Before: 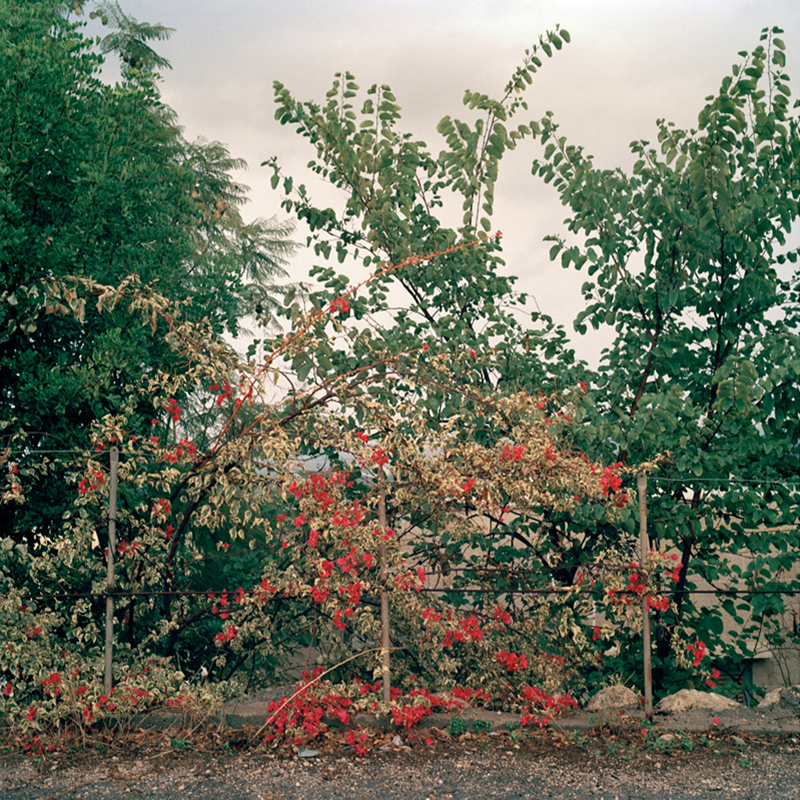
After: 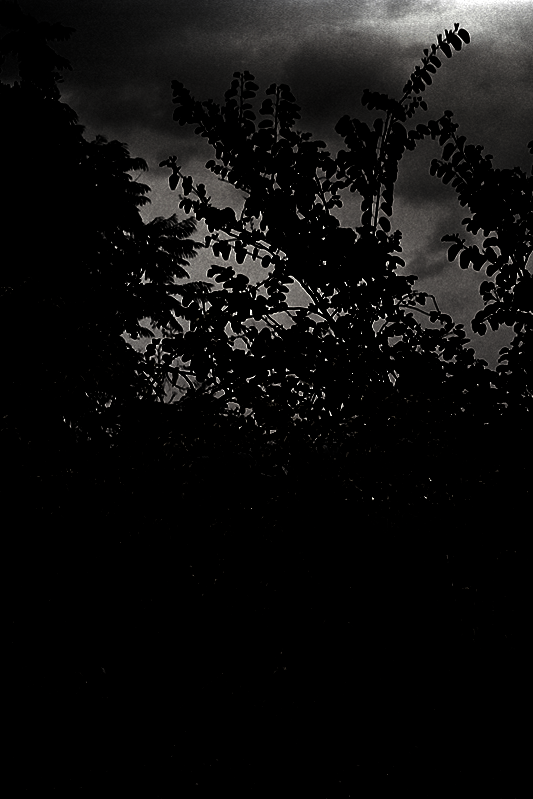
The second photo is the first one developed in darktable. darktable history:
levels: levels [0.721, 0.937, 0.997]
crop and rotate: left 12.648%, right 20.685%
